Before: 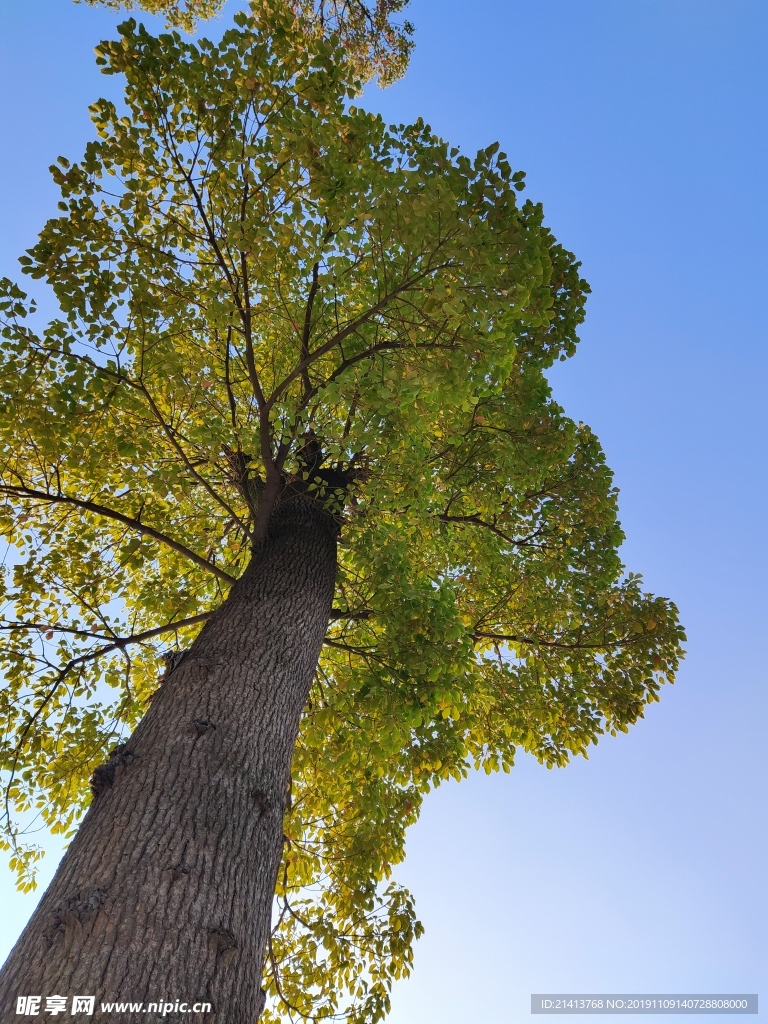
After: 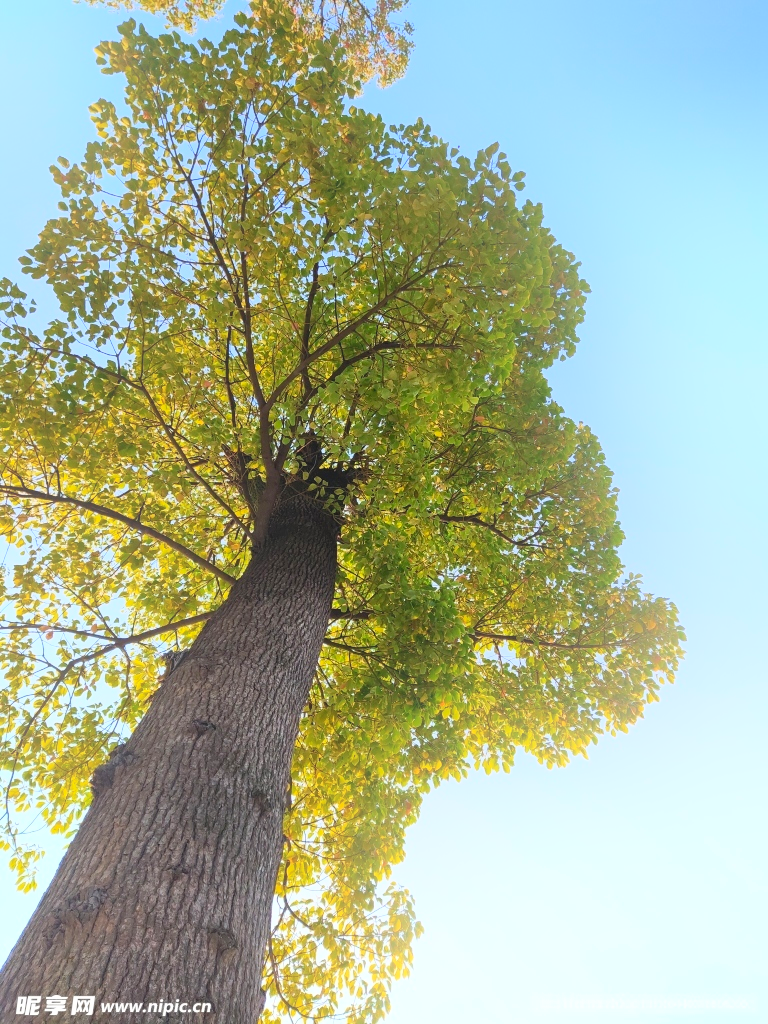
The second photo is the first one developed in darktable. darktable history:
contrast brightness saturation: contrast 0.2, brightness 0.16, saturation 0.22
bloom: threshold 82.5%, strength 16.25%
